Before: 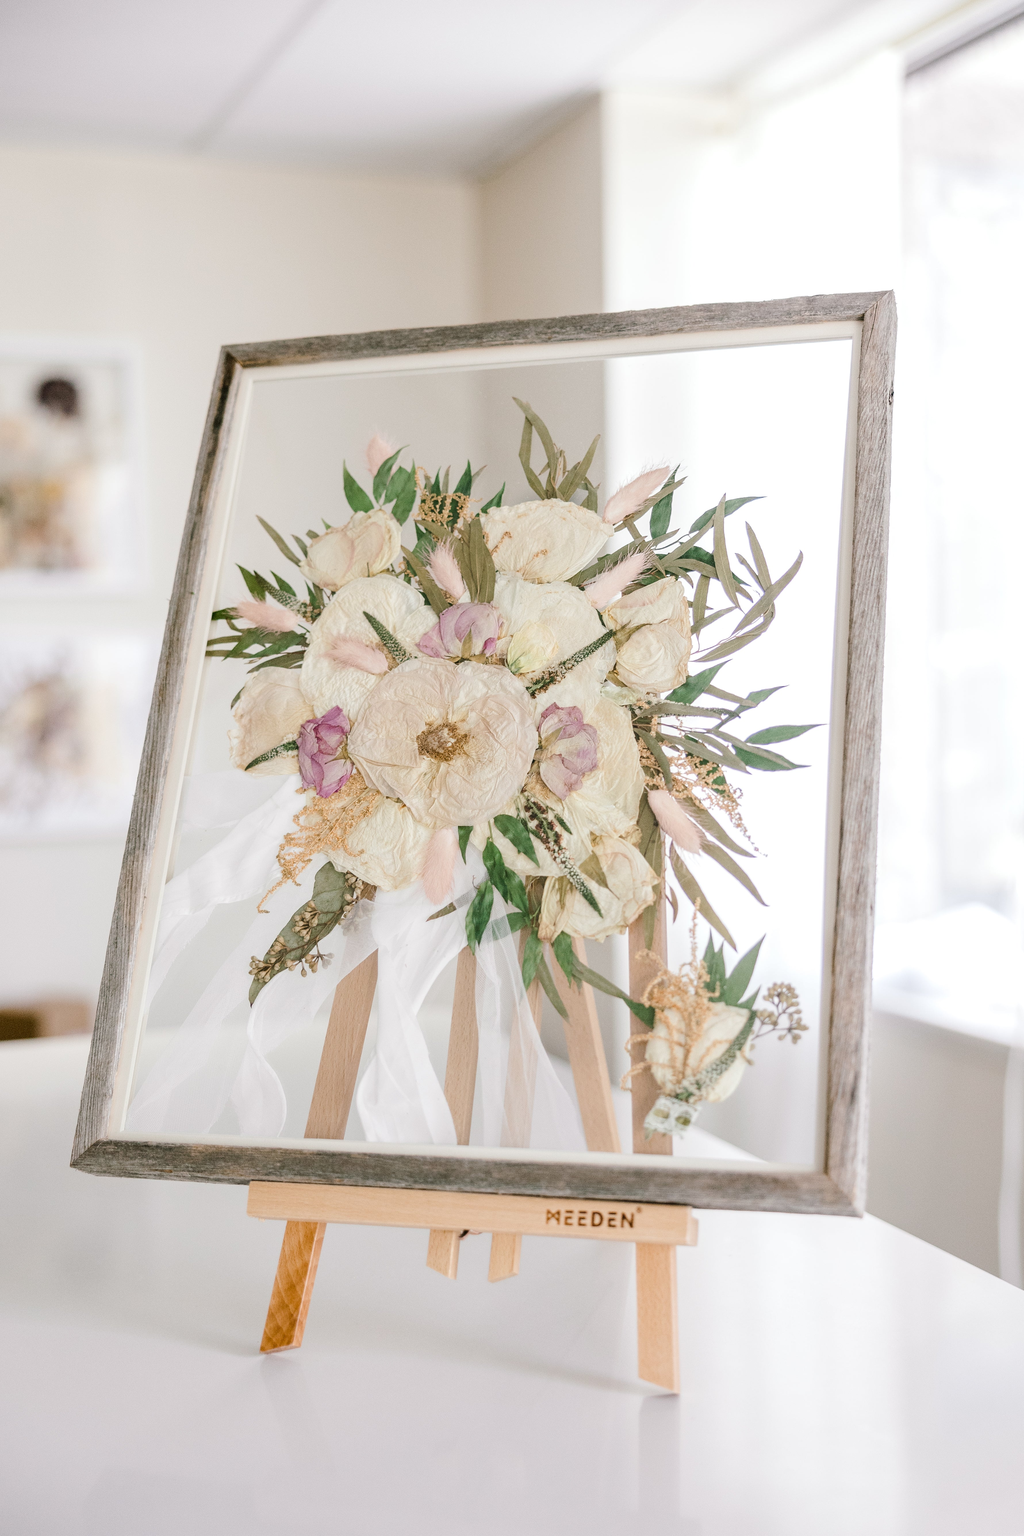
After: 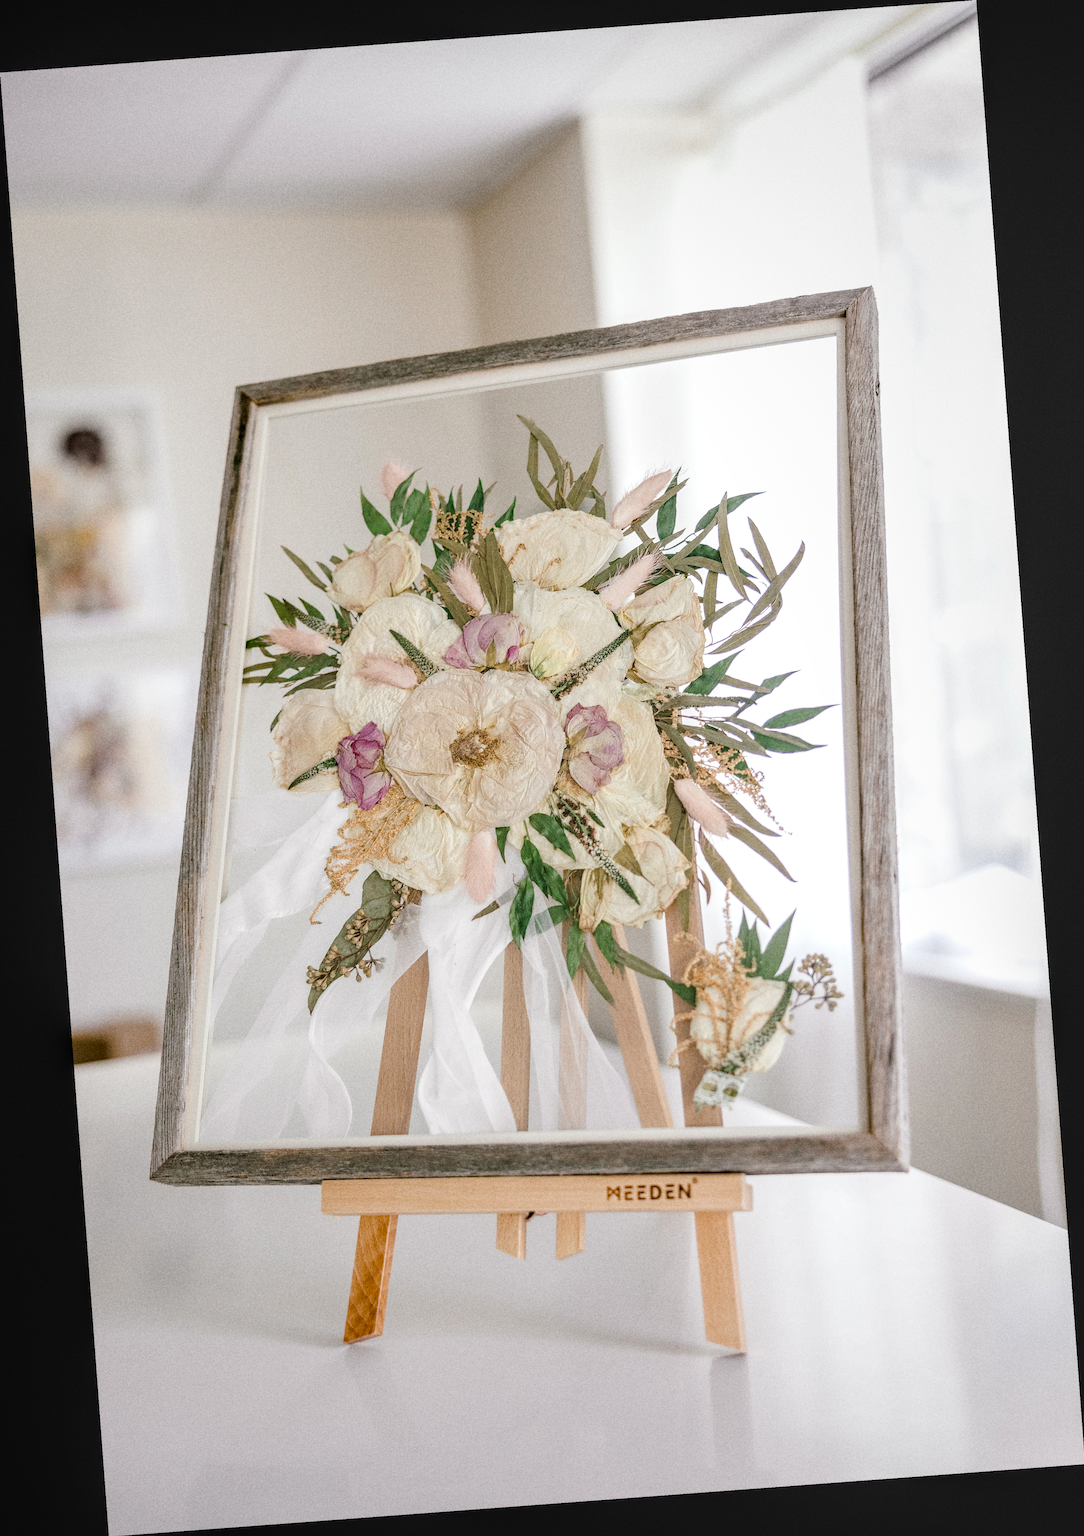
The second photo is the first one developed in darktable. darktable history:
haze removal: strength 0.29, distance 0.25, compatibility mode true, adaptive false
local contrast: on, module defaults
rotate and perspective: rotation -4.25°, automatic cropping off
grain: strength 26%
